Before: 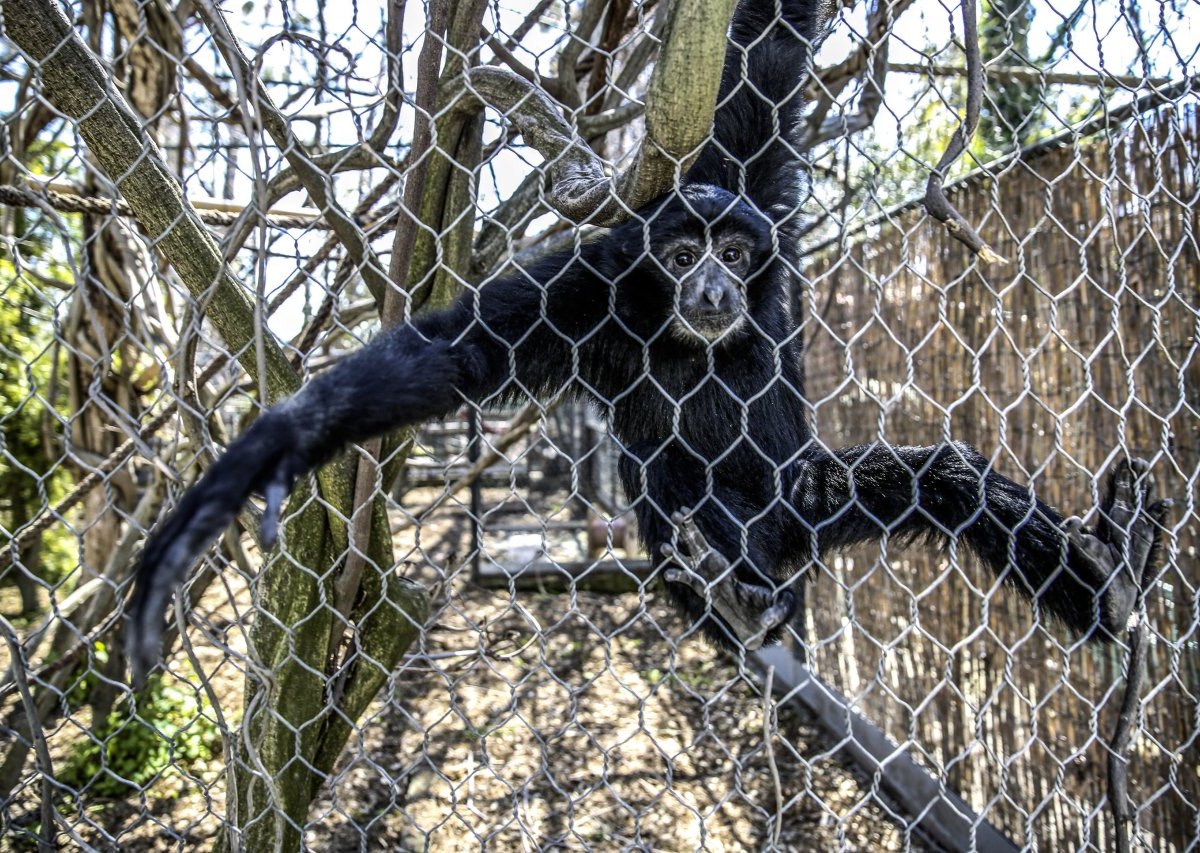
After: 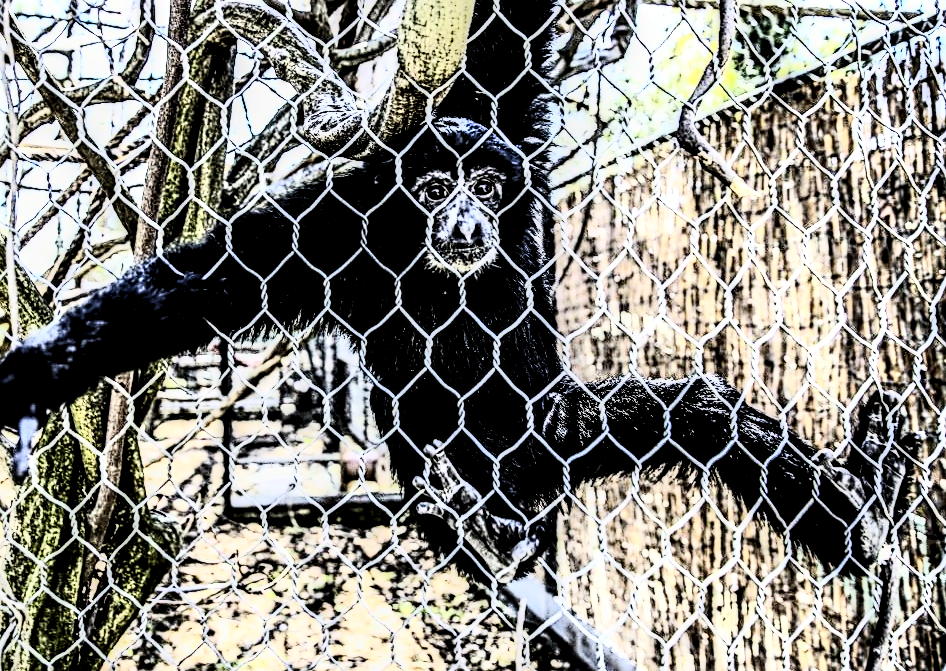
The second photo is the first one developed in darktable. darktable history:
tone curve: curves: ch0 [(0, 0) (0.004, 0.001) (0.133, 0.112) (0.325, 0.362) (0.832, 0.893) (1, 1)], color space Lab, linked channels, preserve colors none
local contrast: highlights 19%, detail 186%
rgb levels: levels [[0.027, 0.429, 0.996], [0, 0.5, 1], [0, 0.5, 1]]
sharpen: on, module defaults
crop and rotate: left 20.74%, top 7.912%, right 0.375%, bottom 13.378%
contrast brightness saturation: contrast 0.93, brightness 0.2
